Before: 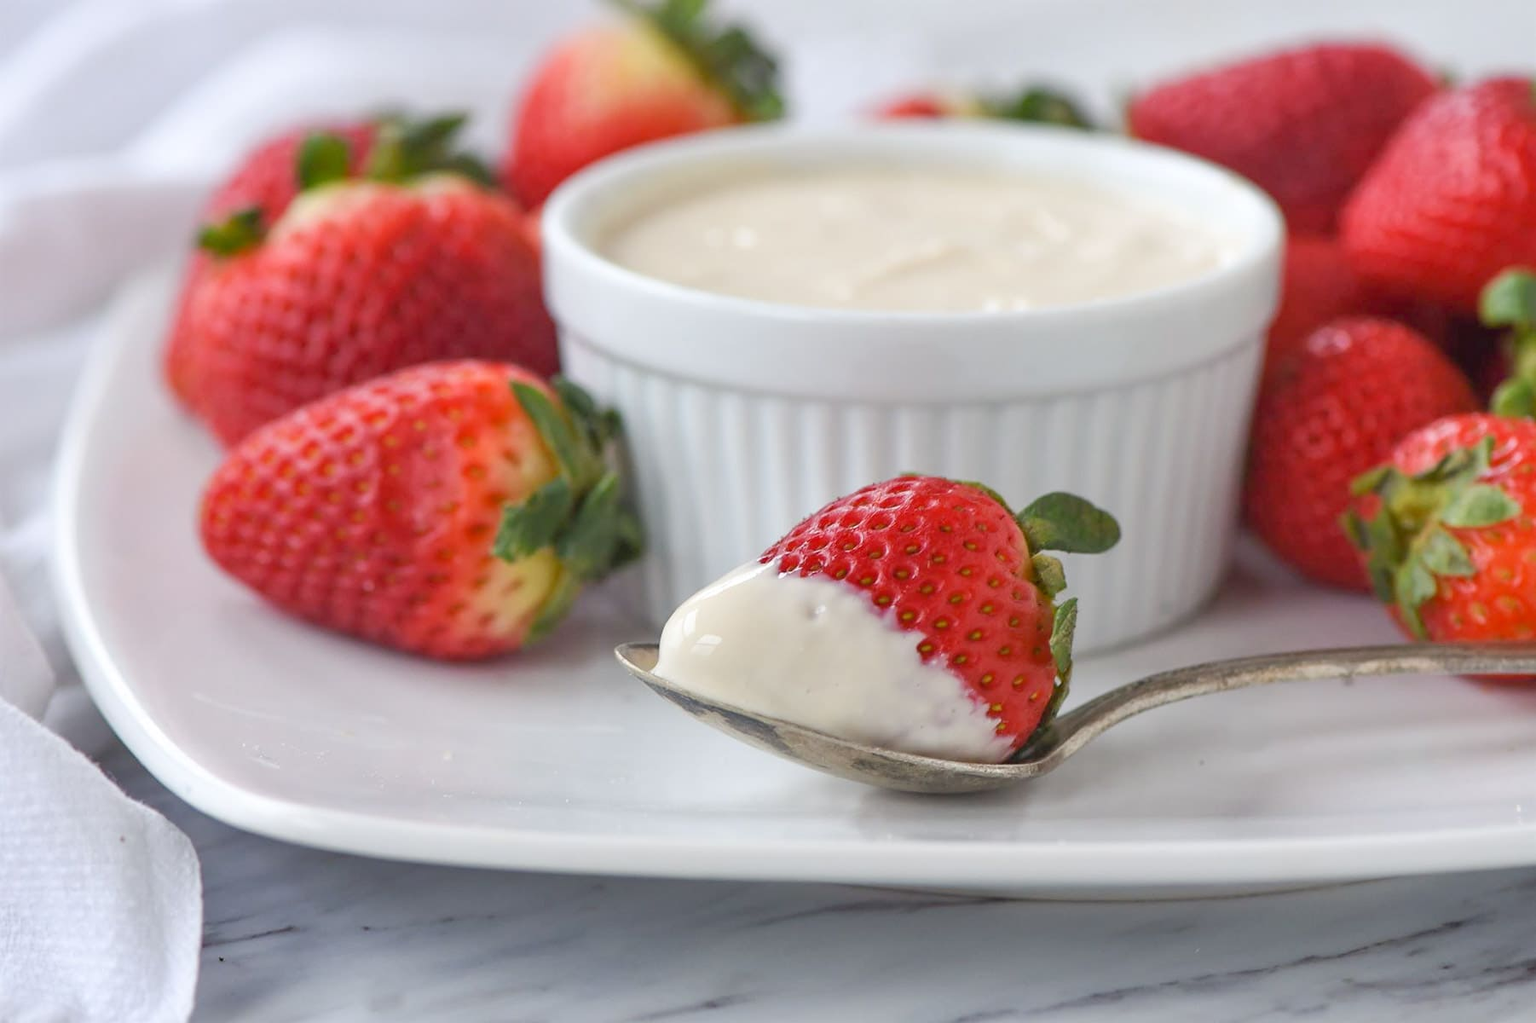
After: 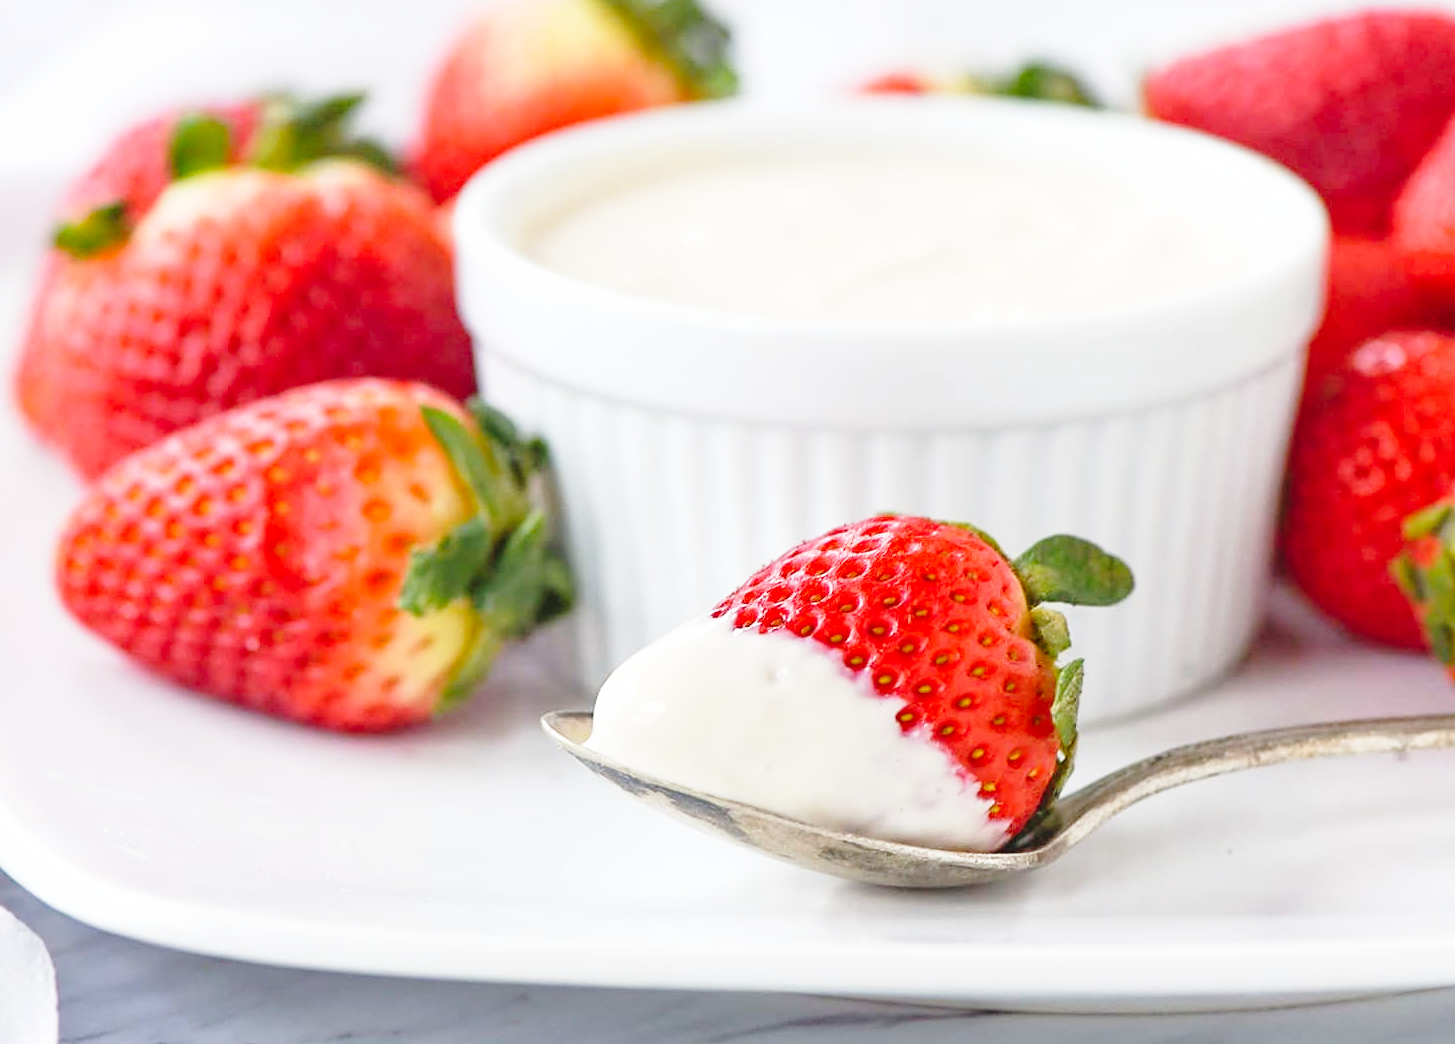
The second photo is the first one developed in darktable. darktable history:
crop: left 10.017%, top 3.646%, right 9.189%, bottom 9.303%
sharpen: amount 0.213
base curve: curves: ch0 [(0, 0) (0.028, 0.03) (0.105, 0.232) (0.387, 0.748) (0.754, 0.968) (1, 1)], preserve colors none
